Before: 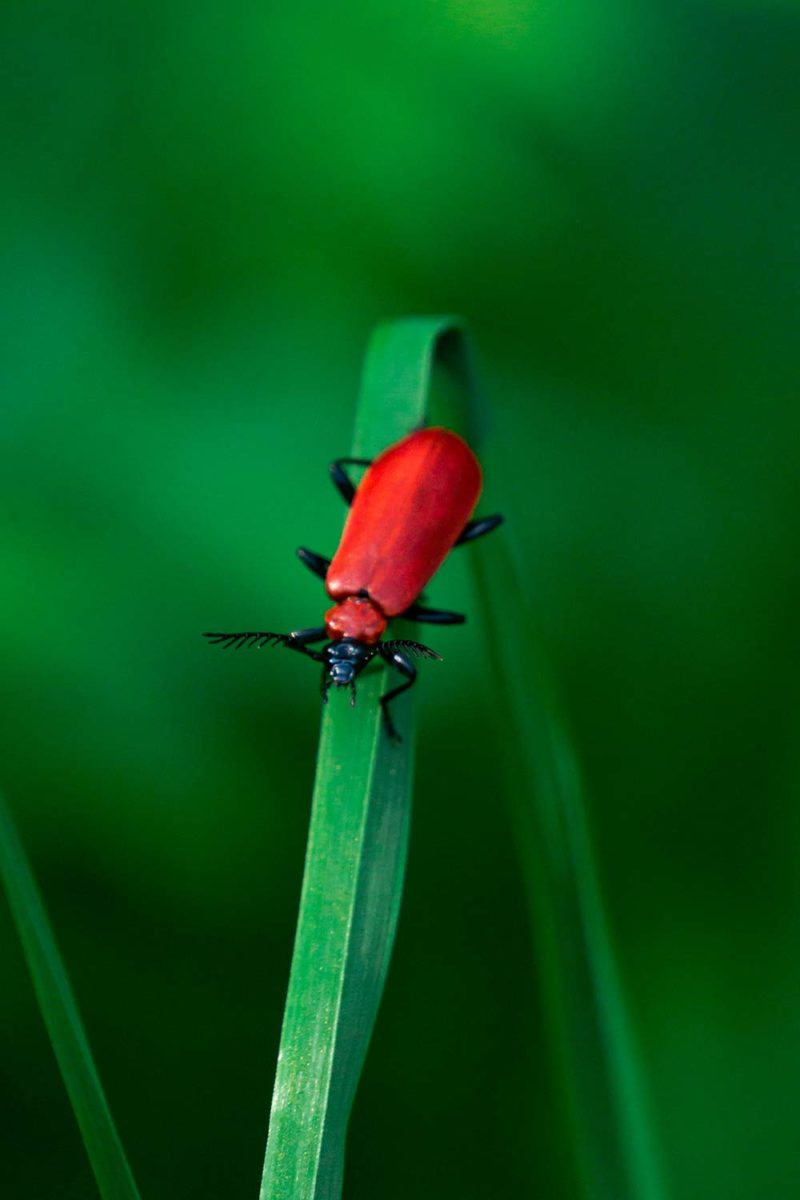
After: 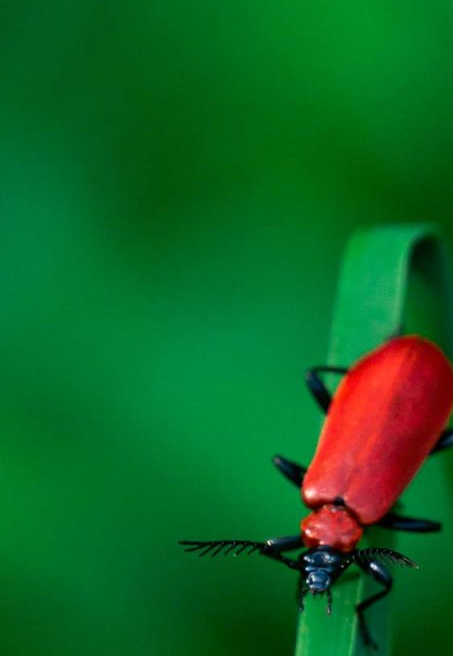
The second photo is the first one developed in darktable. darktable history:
crop and rotate: left 3.046%, top 7.679%, right 40.257%, bottom 37.603%
